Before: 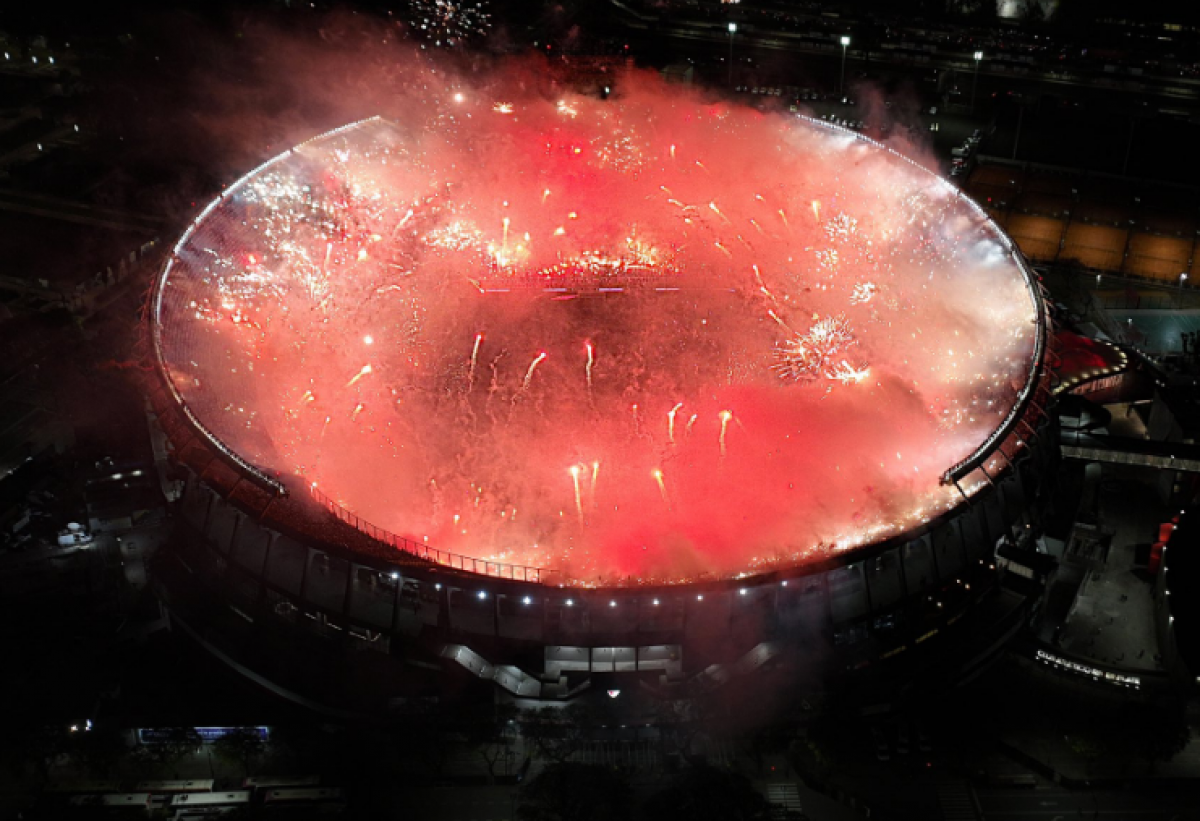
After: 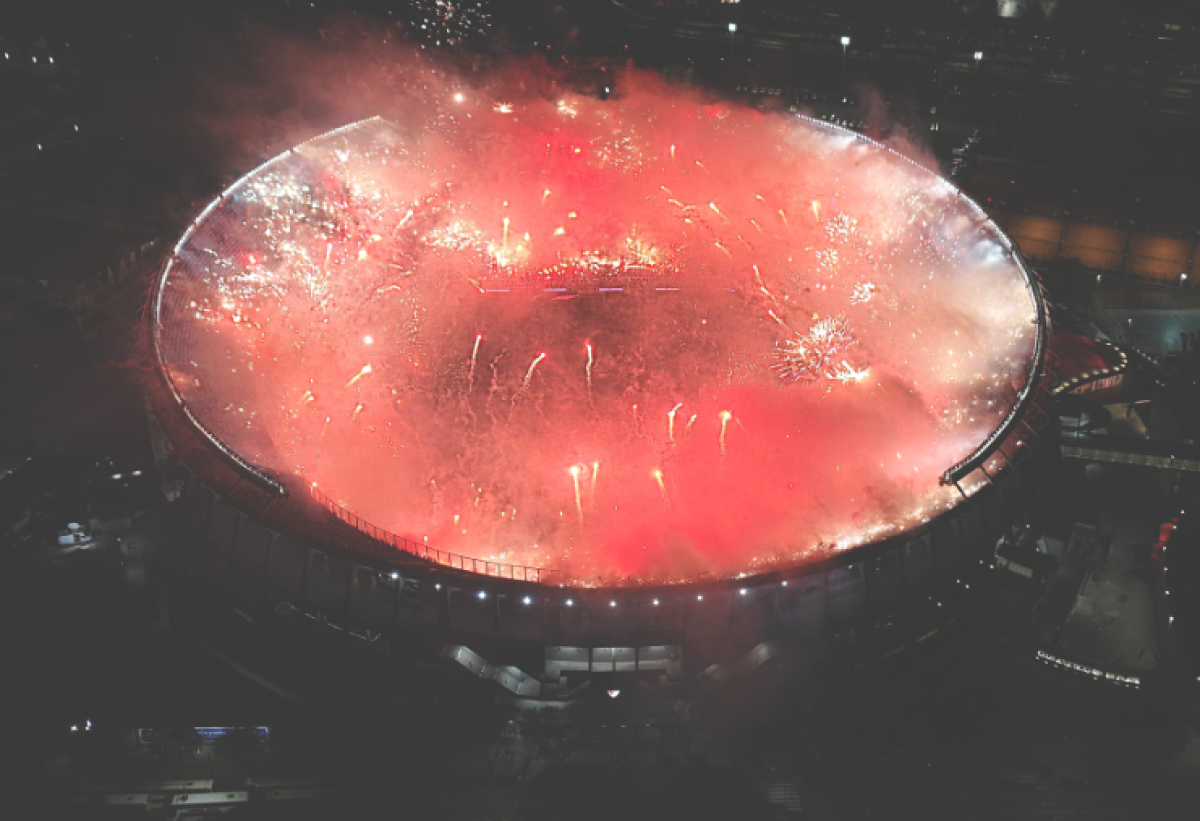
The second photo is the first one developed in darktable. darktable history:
exposure: black level correction -0.041, exposure 0.062 EV, compensate highlight preservation false
